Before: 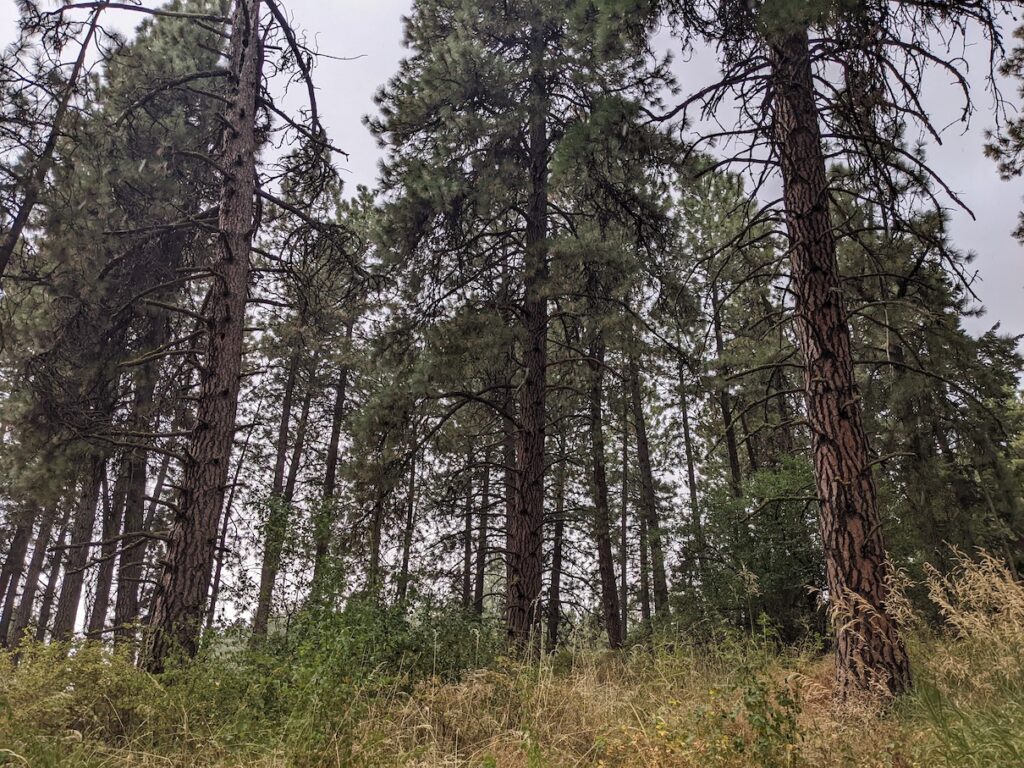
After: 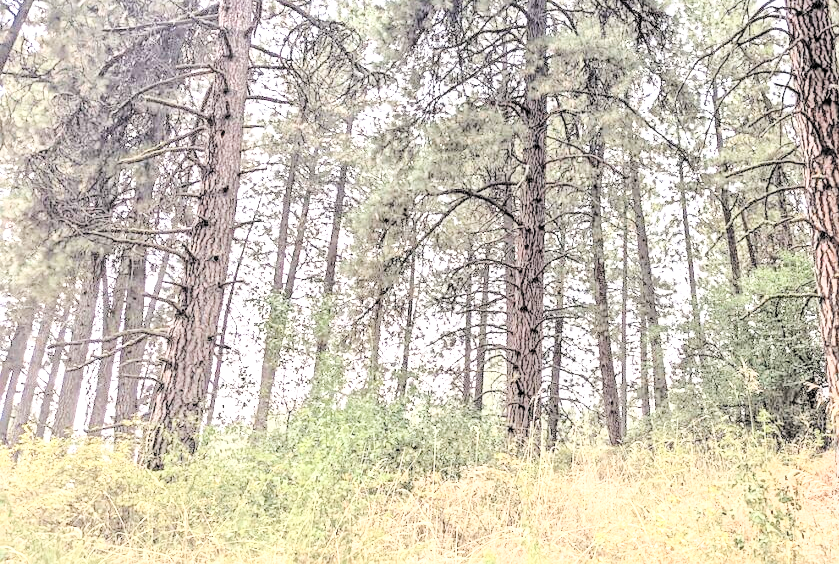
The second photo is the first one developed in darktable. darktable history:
tone equalizer: -7 EV 0.162 EV, -6 EV 0.635 EV, -5 EV 1.13 EV, -4 EV 1.31 EV, -3 EV 1.13 EV, -2 EV 0.6 EV, -1 EV 0.152 EV
crop: top 26.477%, right 17.974%
exposure: black level correction 0, exposure 1.459 EV, compensate exposure bias true, compensate highlight preservation false
filmic rgb: black relative exposure -7.75 EV, white relative exposure 4.43 EV, threshold 5.98 EV, target black luminance 0%, hardness 3.75, latitude 50.54%, contrast 1.075, highlights saturation mix 9.68%, shadows ↔ highlights balance -0.229%, enable highlight reconstruction true
contrast brightness saturation: contrast 0.432, brightness 0.563, saturation -0.195
local contrast: on, module defaults
shadows and highlights: shadows -23.64, highlights 47.25, soften with gaussian
sharpen: amount 0.21
